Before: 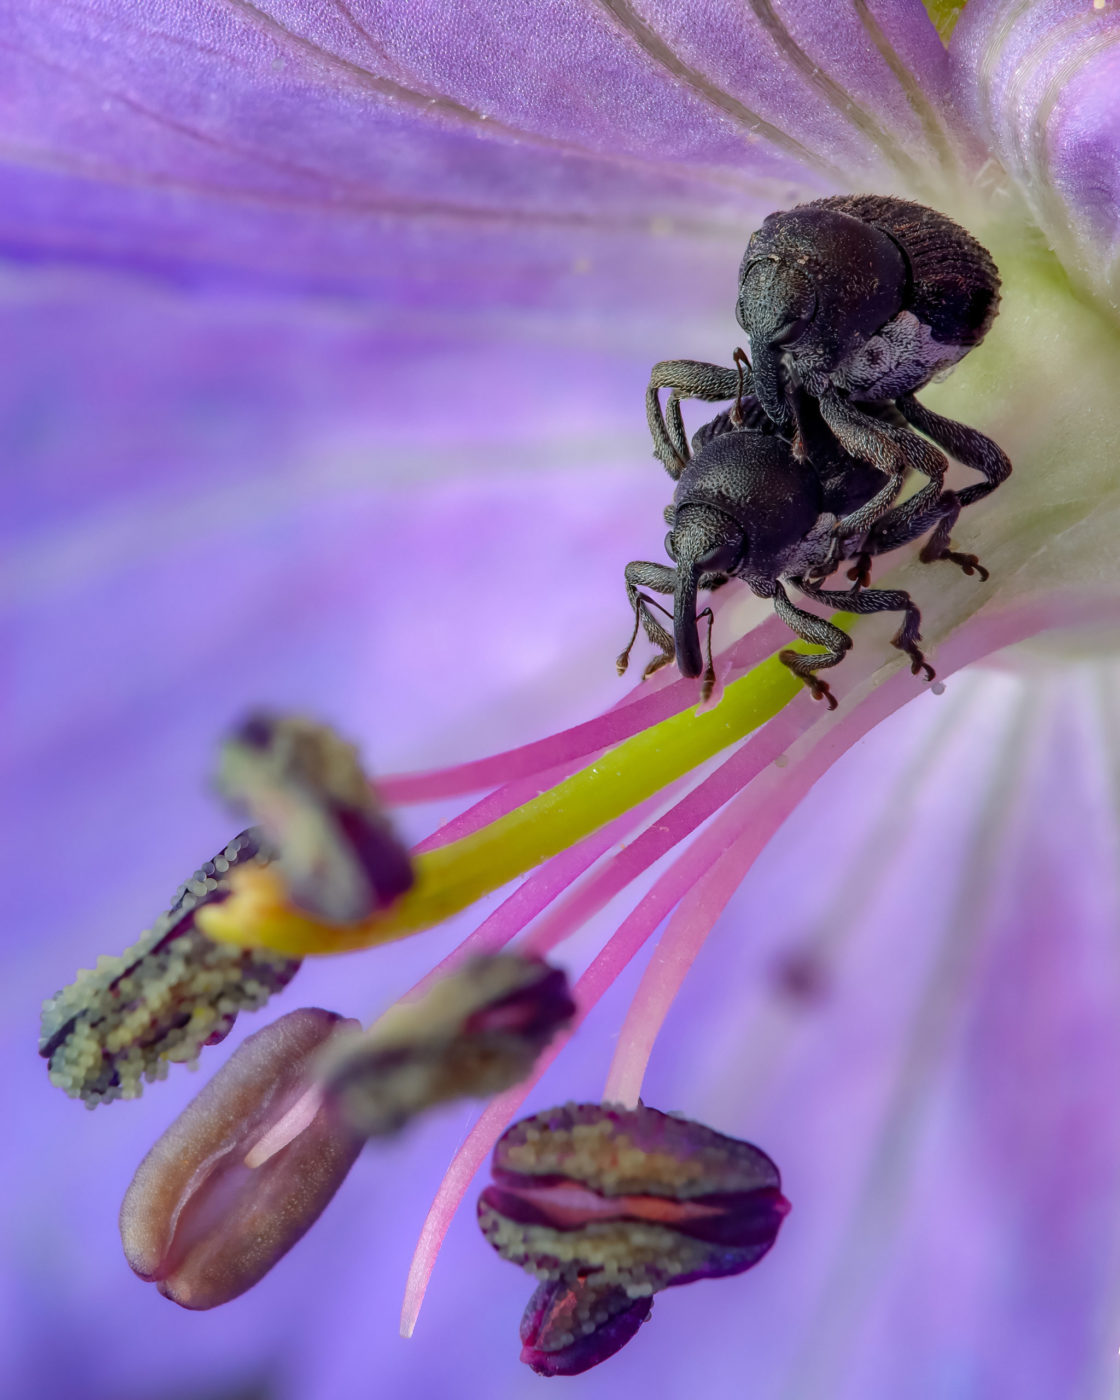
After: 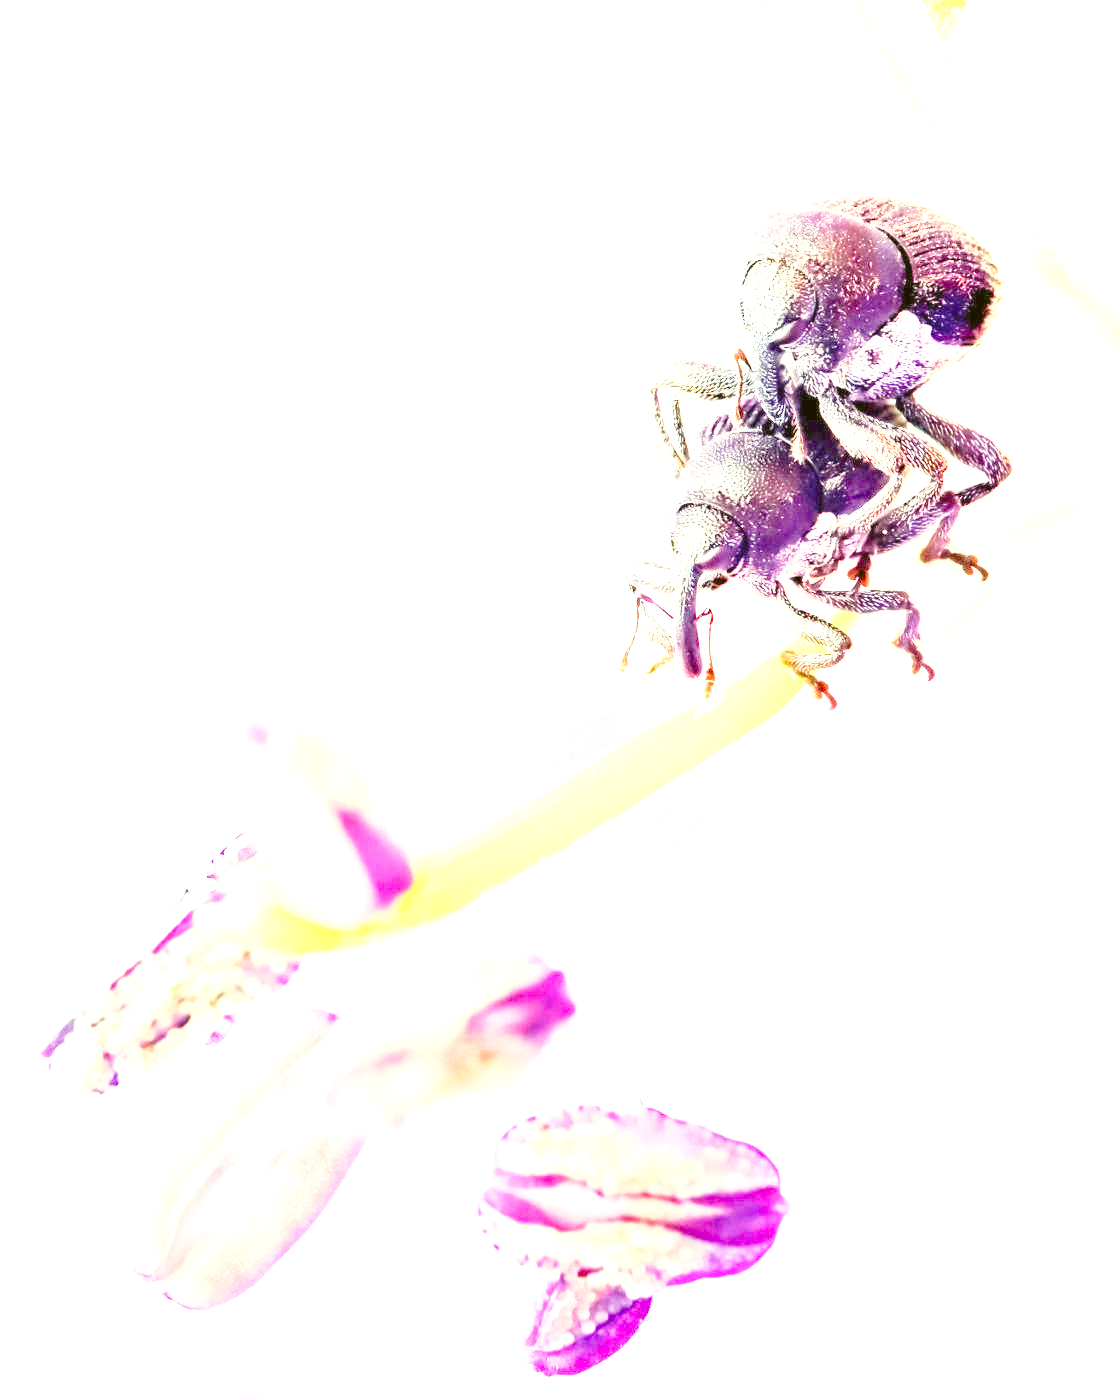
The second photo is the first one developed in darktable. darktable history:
color correction: highlights a* -1.36, highlights b* 10.03, shadows a* 0.473, shadows b* 19.04
exposure: black level correction 0, exposure 4.07 EV, compensate exposure bias true, compensate highlight preservation false
shadows and highlights: shadows 43.09, highlights 7.92
base curve: curves: ch0 [(0, 0) (0.028, 0.03) (0.121, 0.232) (0.46, 0.748) (0.859, 0.968) (1, 1)], exposure shift 0.578, preserve colors none
